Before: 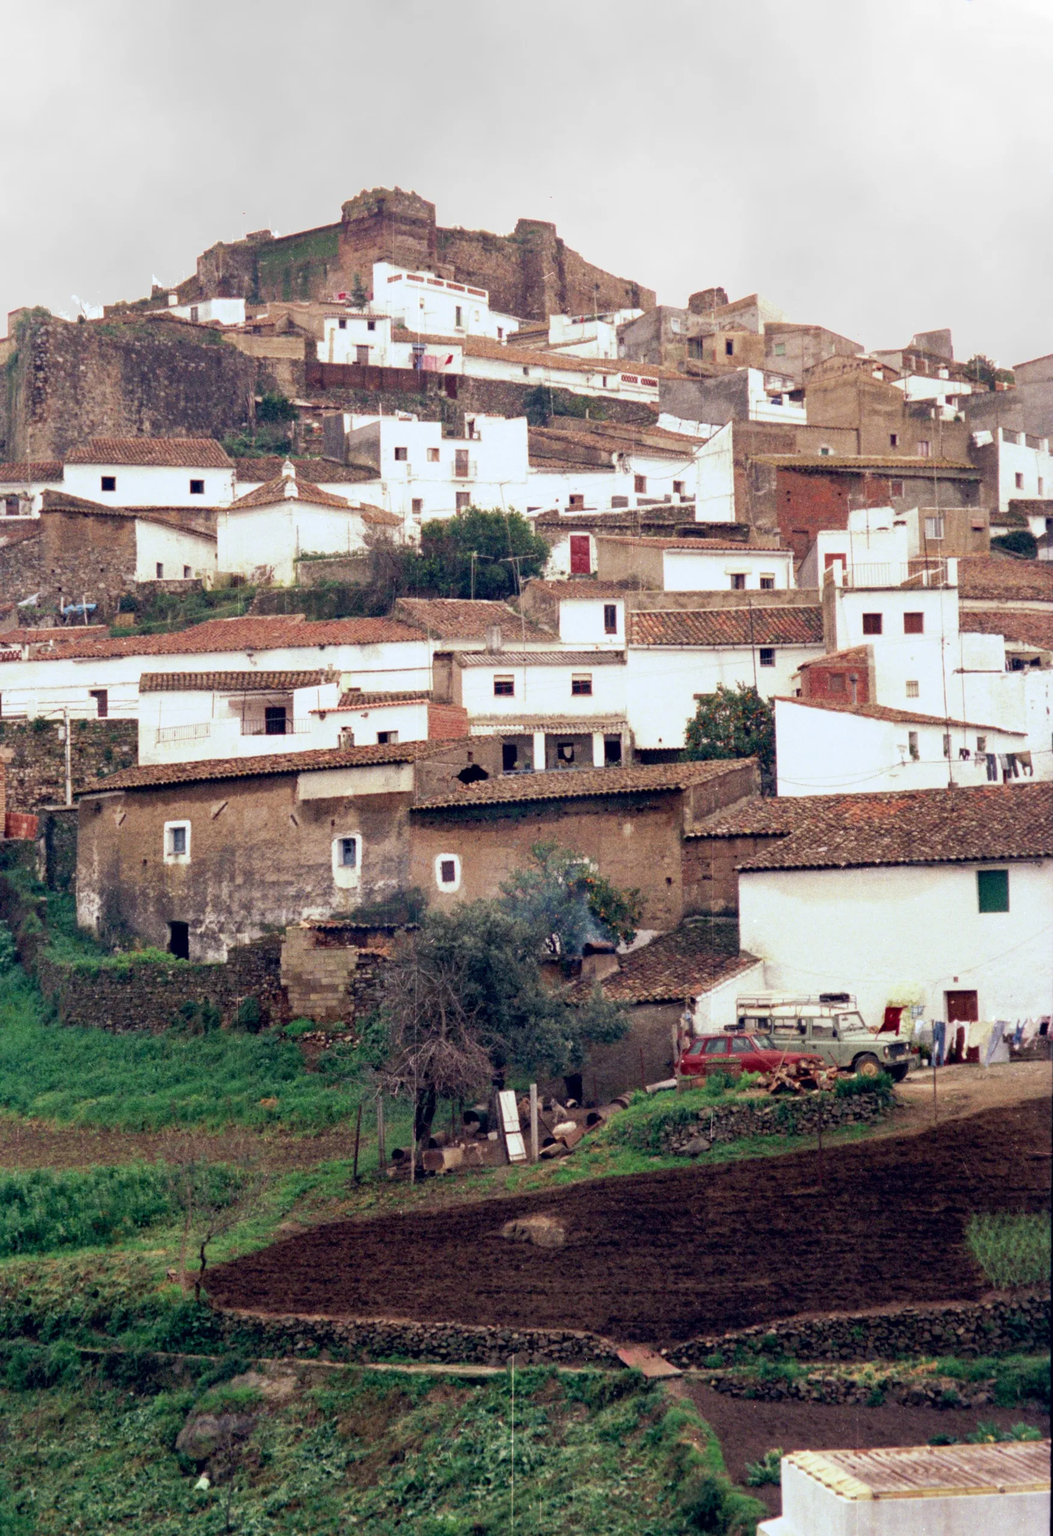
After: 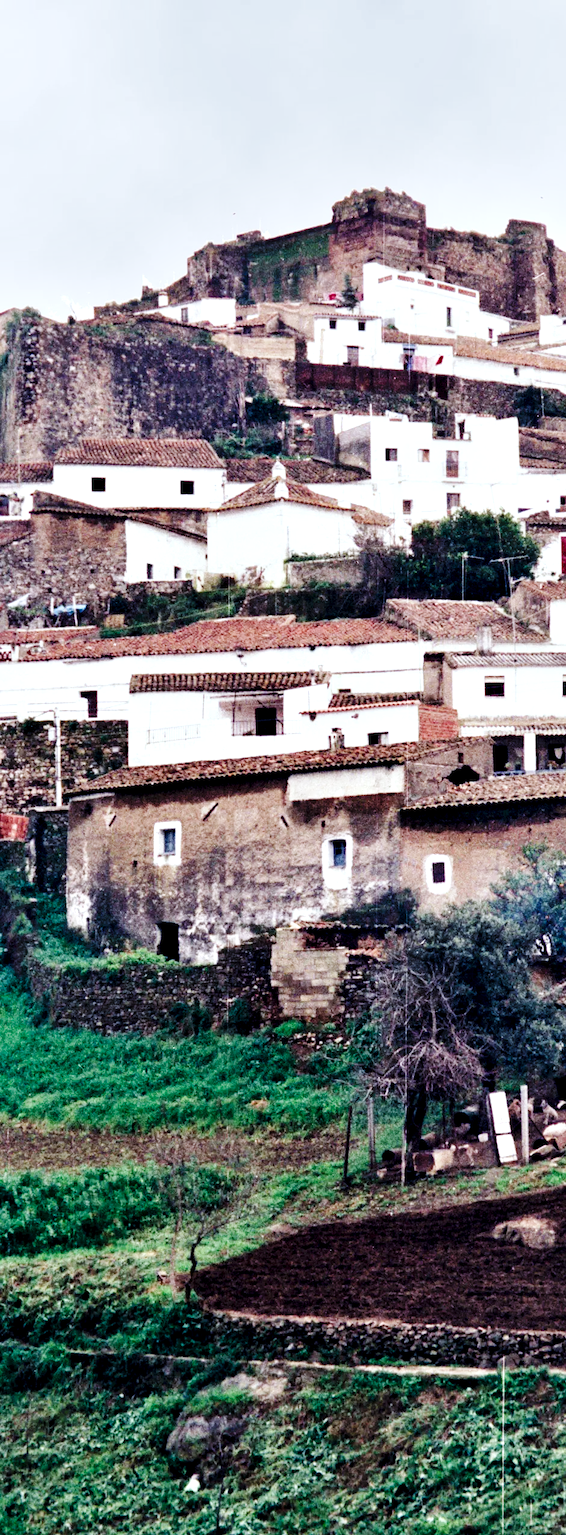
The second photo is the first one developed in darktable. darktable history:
color calibration: x 0.37, y 0.382, temperature 4305.88 K, saturation algorithm version 1 (2020)
crop: left 1.021%, right 45.254%, bottom 0.087%
contrast equalizer: octaves 7, y [[0.609, 0.611, 0.615, 0.613, 0.607, 0.603], [0.504, 0.498, 0.496, 0.499, 0.506, 0.516], [0 ×6], [0 ×6], [0 ×6]]
base curve: curves: ch0 [(0, 0) (0.036, 0.025) (0.121, 0.166) (0.206, 0.329) (0.605, 0.79) (1, 1)], preserve colors none
